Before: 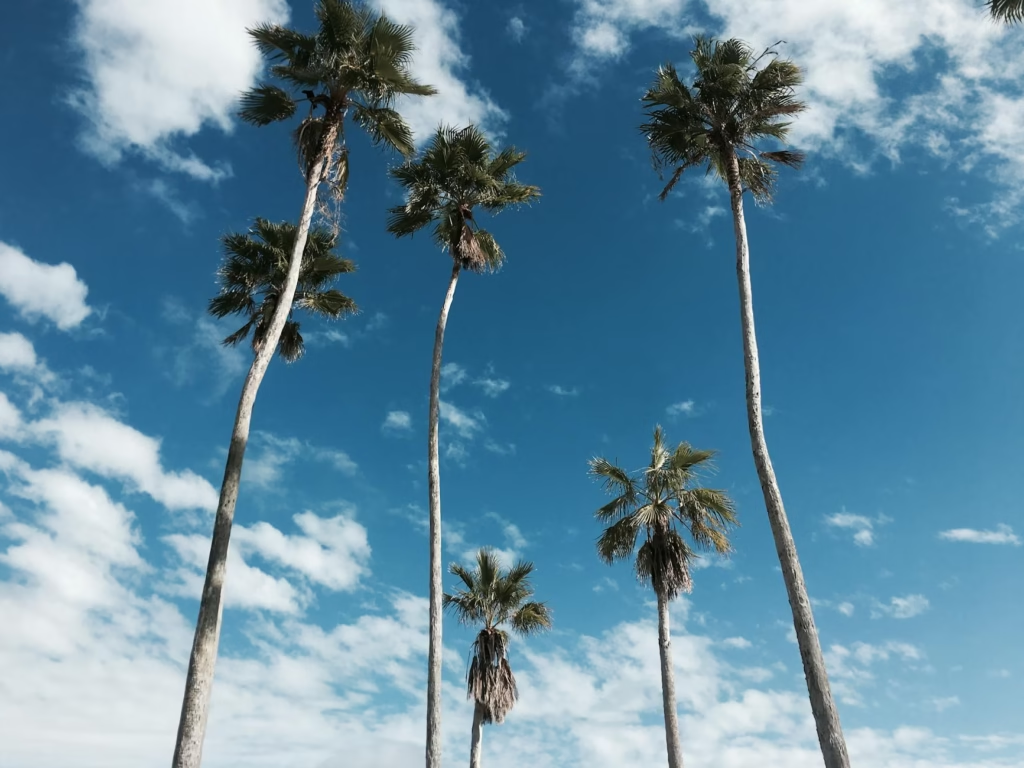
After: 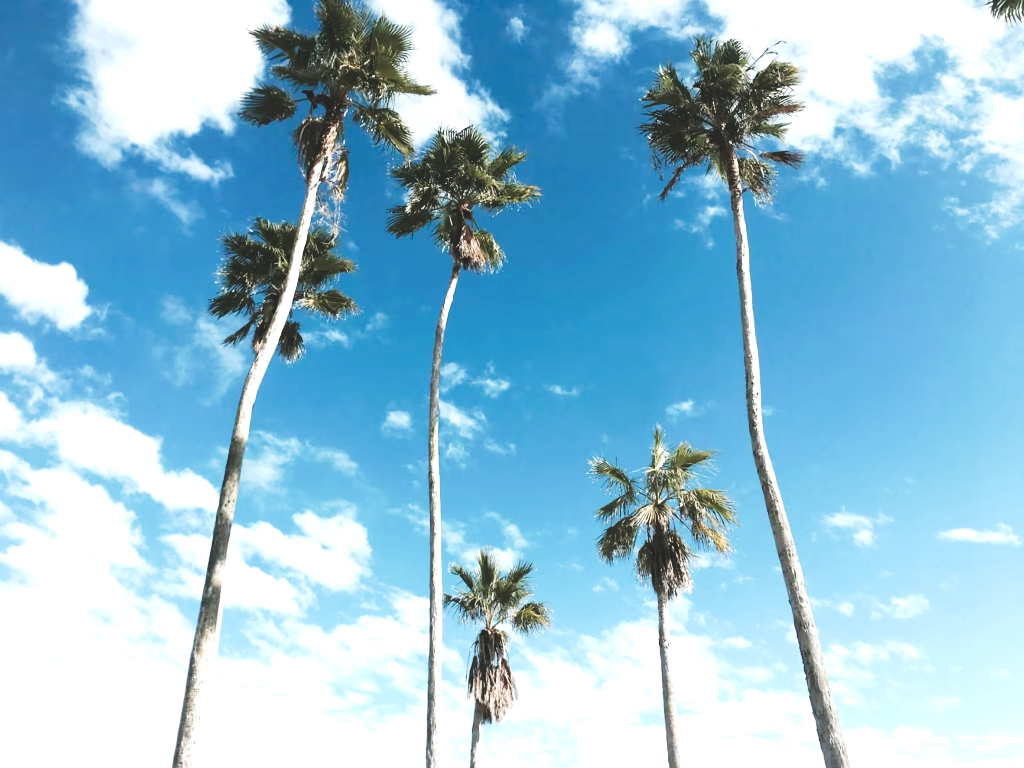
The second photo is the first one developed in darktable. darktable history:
tone curve: curves: ch0 [(0, 0) (0.003, 0.117) (0.011, 0.125) (0.025, 0.133) (0.044, 0.144) (0.069, 0.152) (0.1, 0.167) (0.136, 0.186) (0.177, 0.21) (0.224, 0.244) (0.277, 0.295) (0.335, 0.357) (0.399, 0.445) (0.468, 0.531) (0.543, 0.629) (0.623, 0.716) (0.709, 0.803) (0.801, 0.876) (0.898, 0.939) (1, 1)], preserve colors none
rotate and perspective: automatic cropping original format, crop left 0, crop top 0
exposure: black level correction 0, exposure 1 EV, compensate exposure bias true, compensate highlight preservation false
